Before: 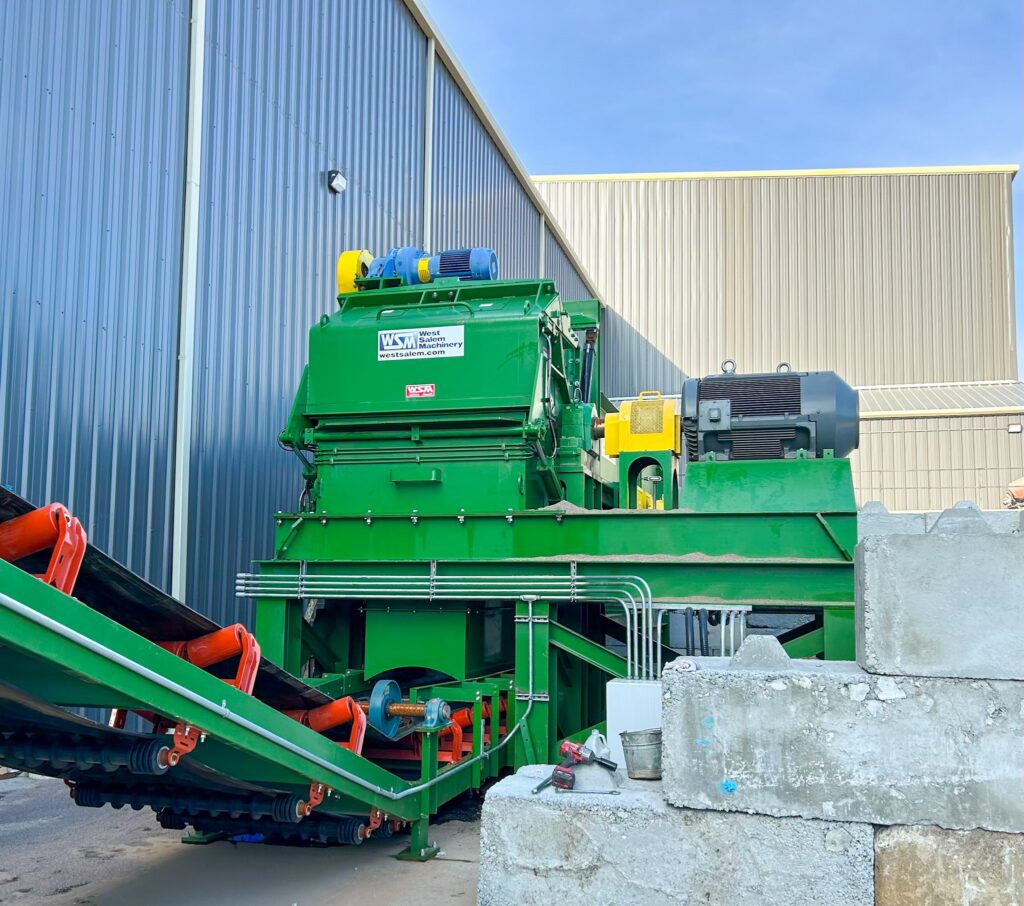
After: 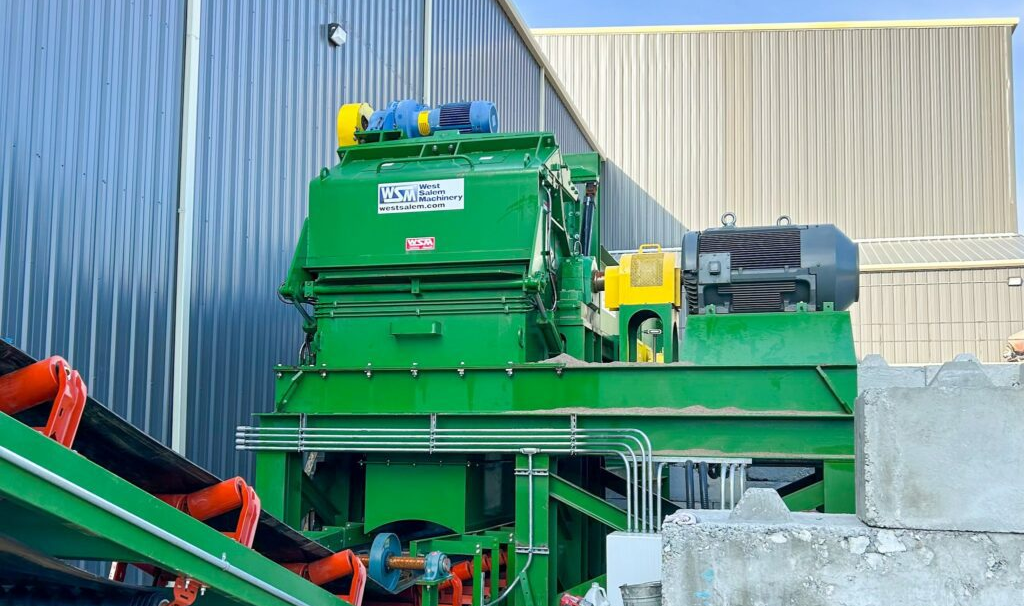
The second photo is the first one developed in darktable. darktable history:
crop: top 16.26%, bottom 16.742%
